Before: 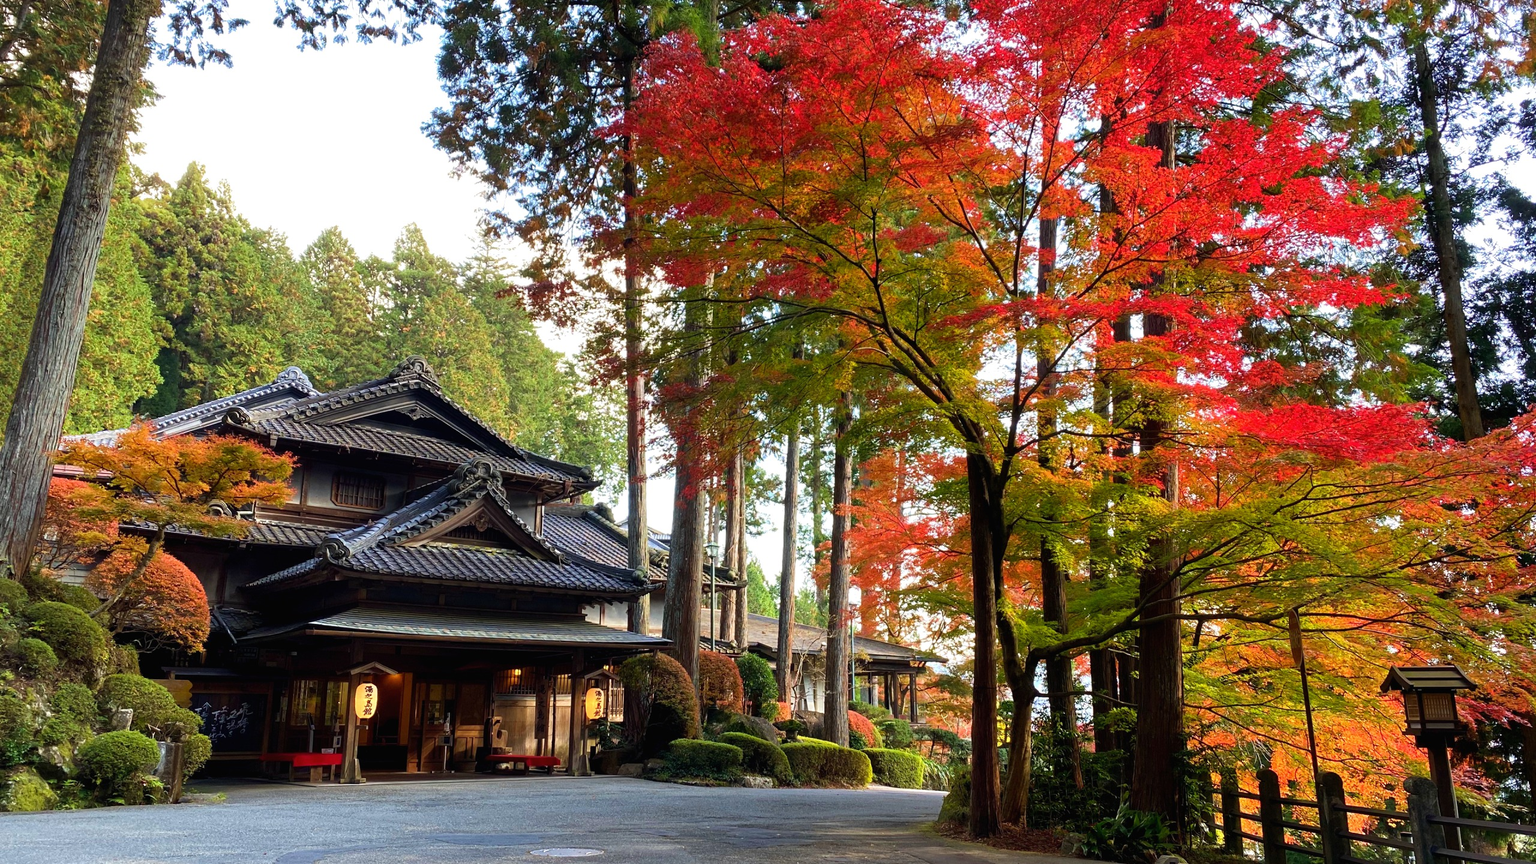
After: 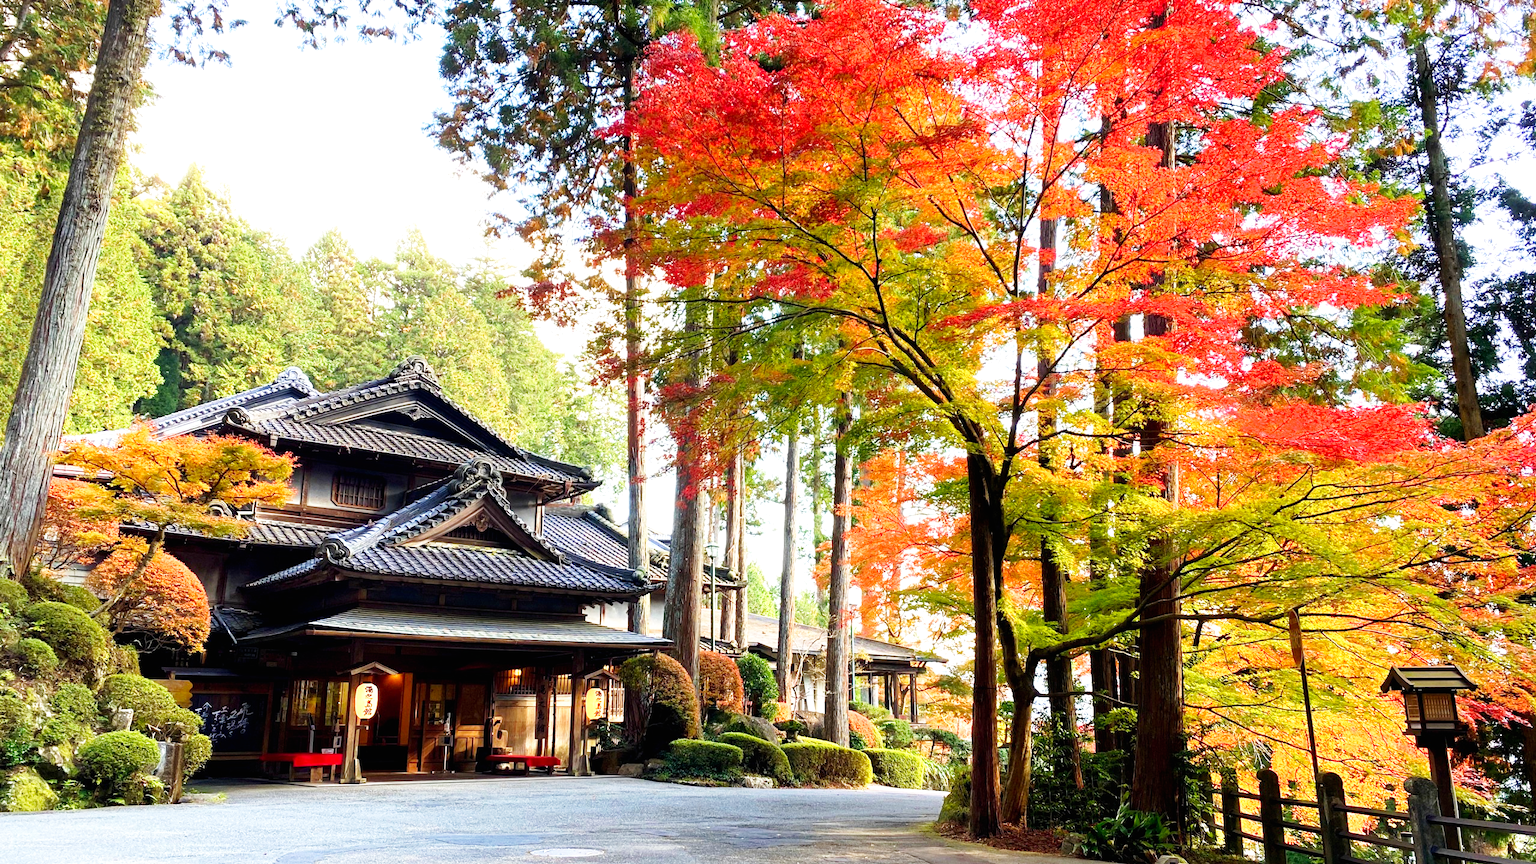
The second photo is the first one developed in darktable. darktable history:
base curve: curves: ch0 [(0, 0) (0.005, 0.002) (0.15, 0.3) (0.4, 0.7) (0.75, 0.95) (1, 1)], preserve colors none
exposure: black level correction 0, exposure 0.598 EV, compensate highlight preservation false
